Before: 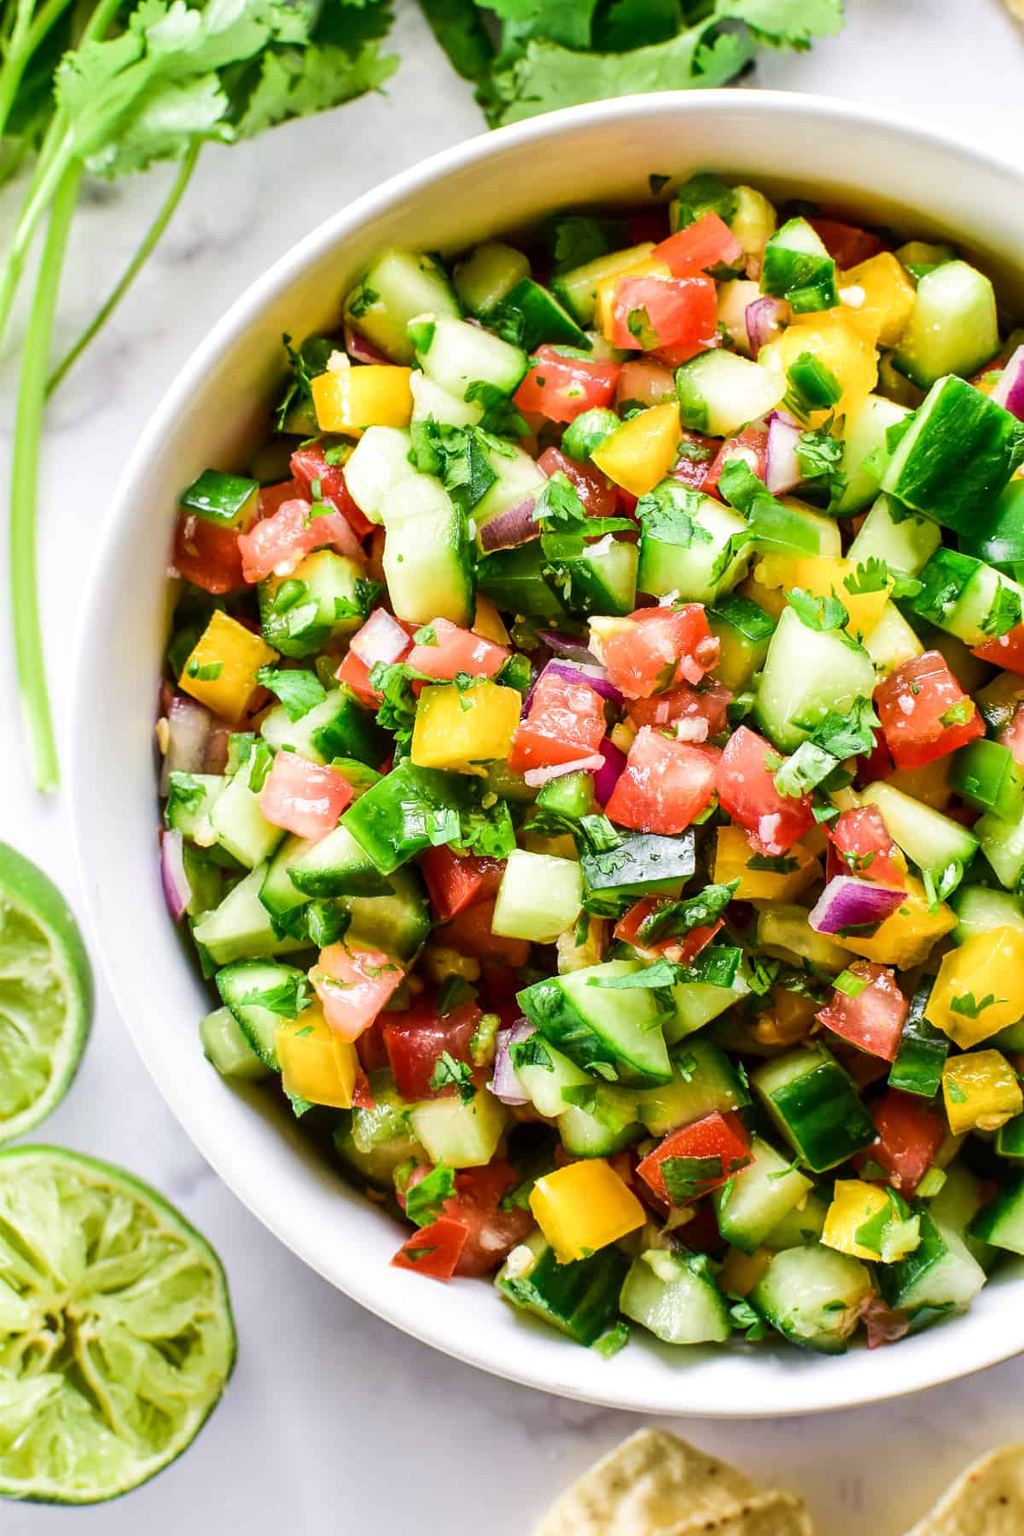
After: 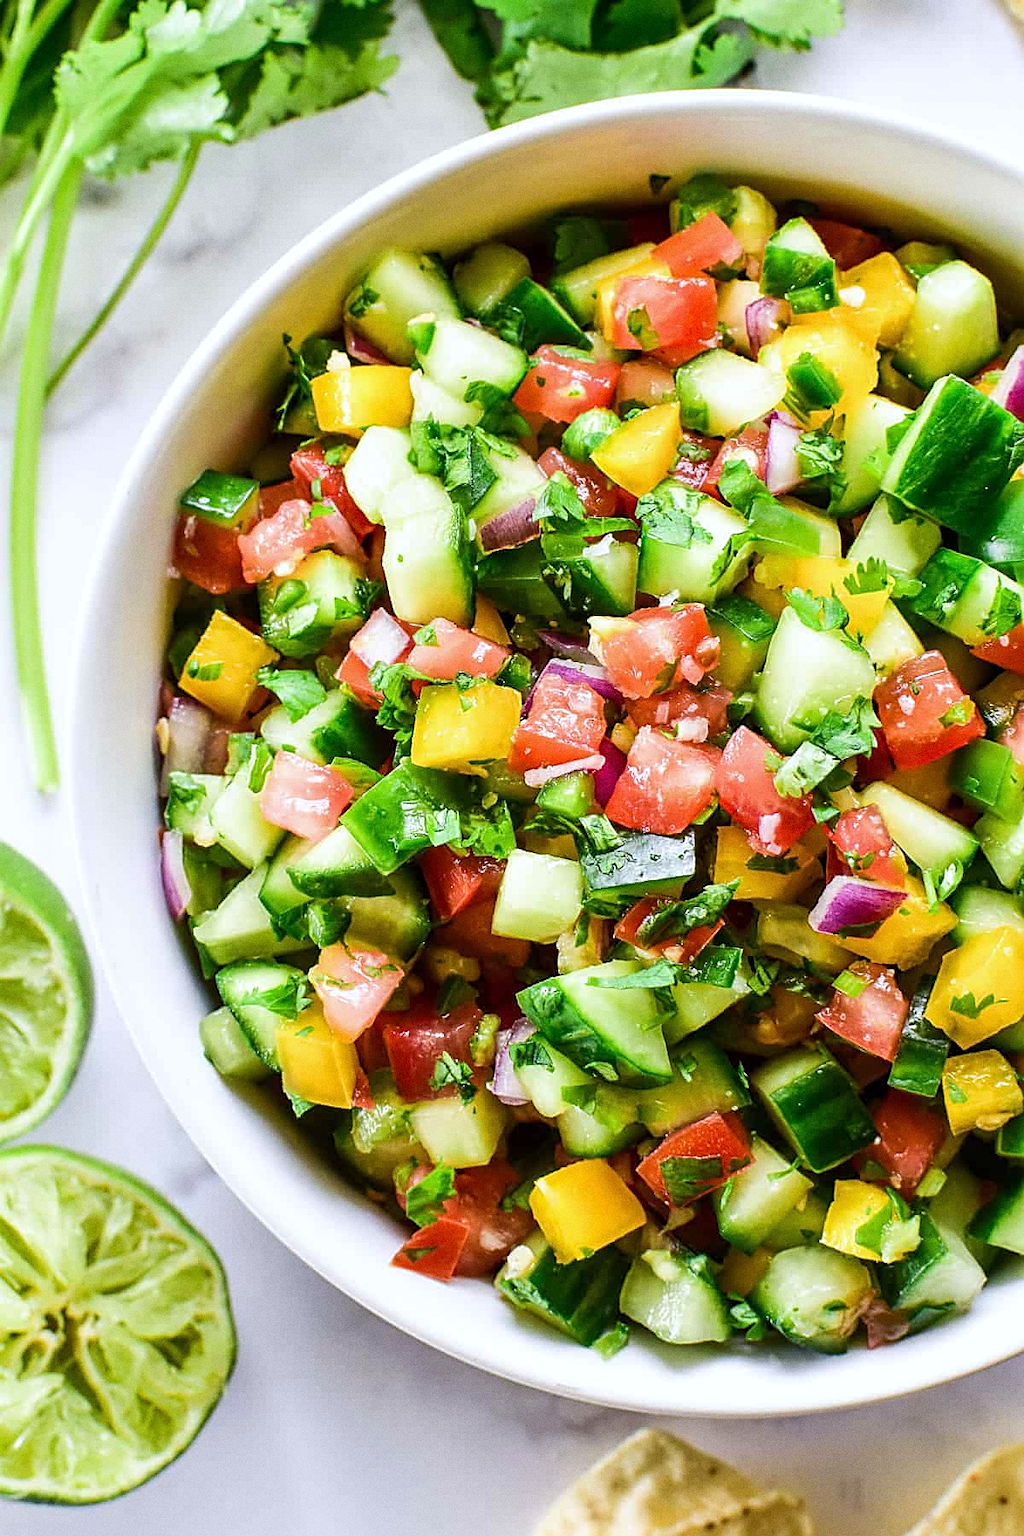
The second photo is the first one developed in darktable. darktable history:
grain: coarseness 0.47 ISO
white balance: red 0.98, blue 1.034
sharpen: on, module defaults
